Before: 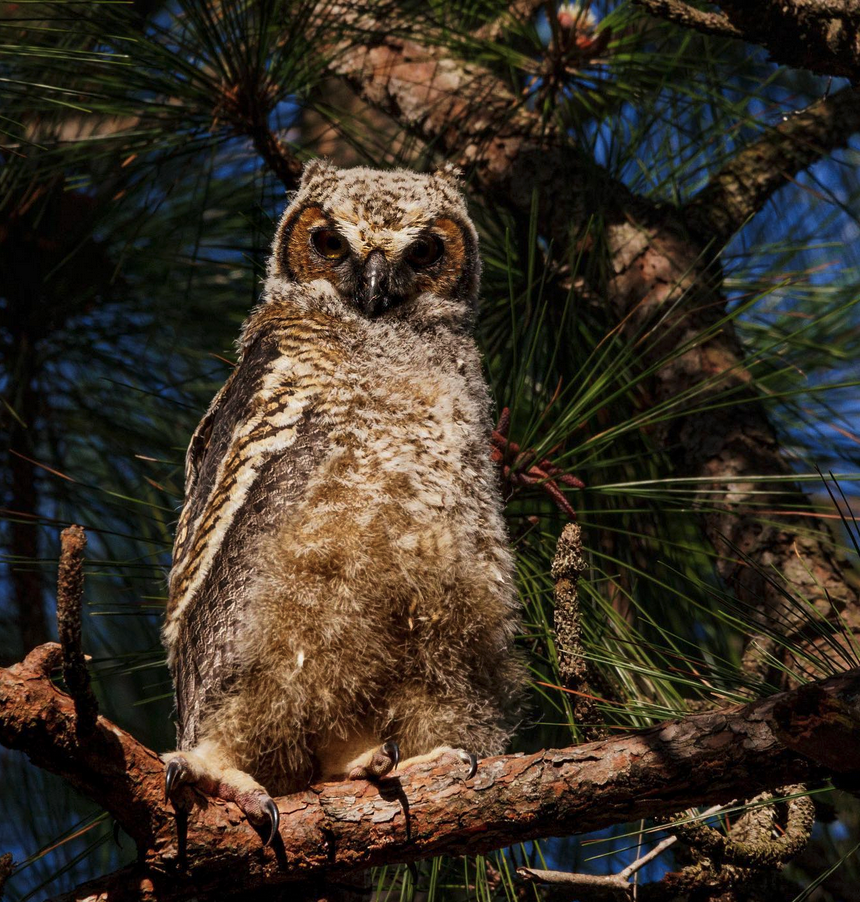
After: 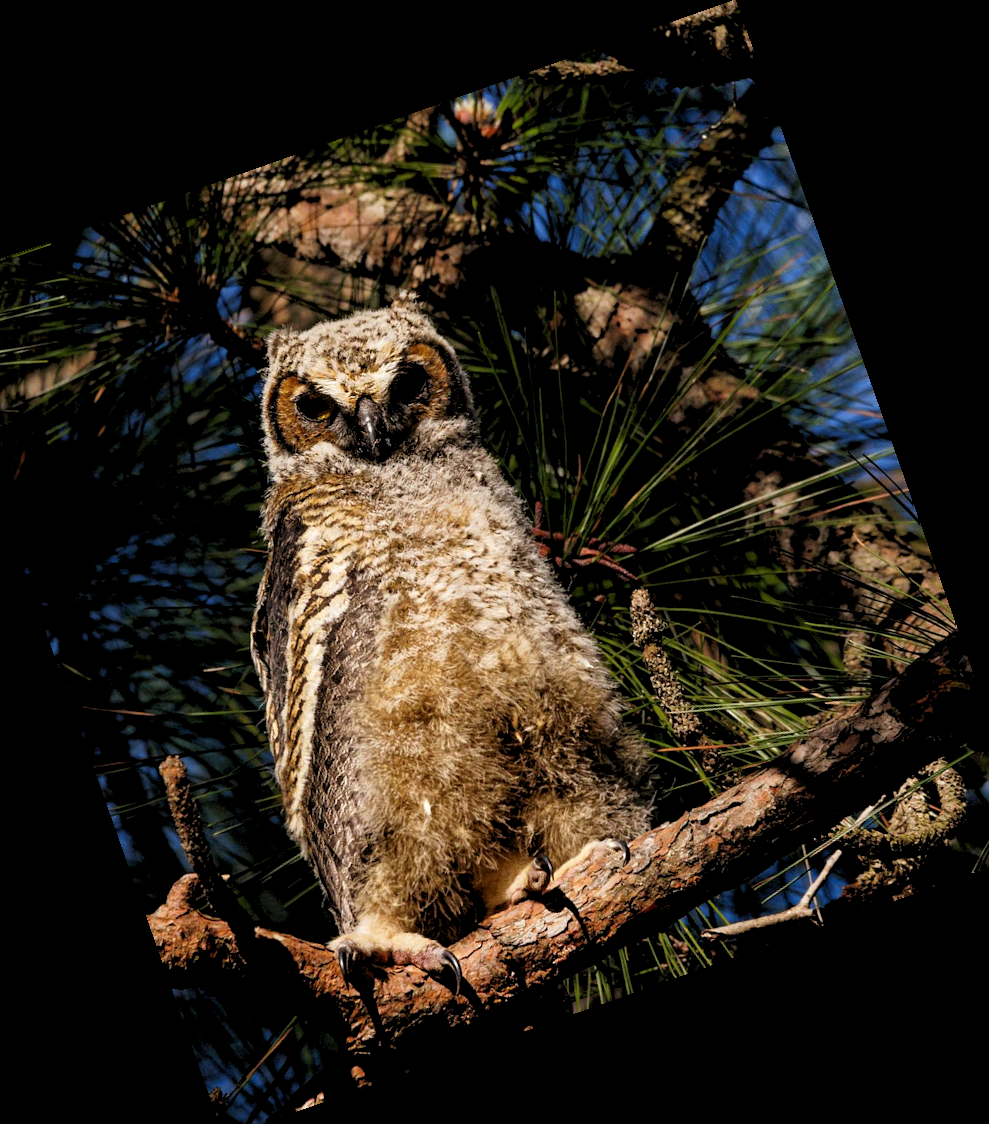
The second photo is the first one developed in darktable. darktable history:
crop and rotate: angle 19.43°, left 6.812%, right 4.125%, bottom 1.087%
rgb levels: levels [[0.01, 0.419, 0.839], [0, 0.5, 1], [0, 0.5, 1]]
